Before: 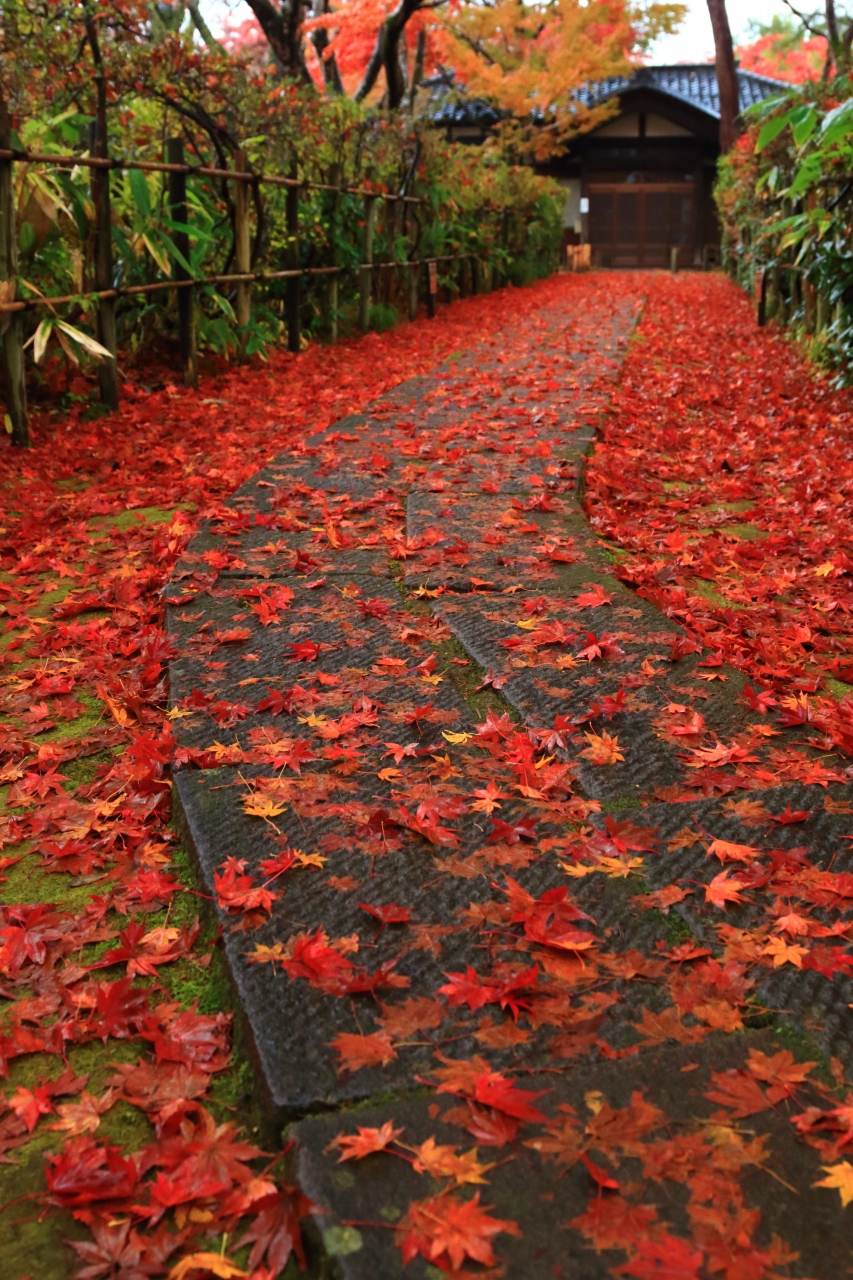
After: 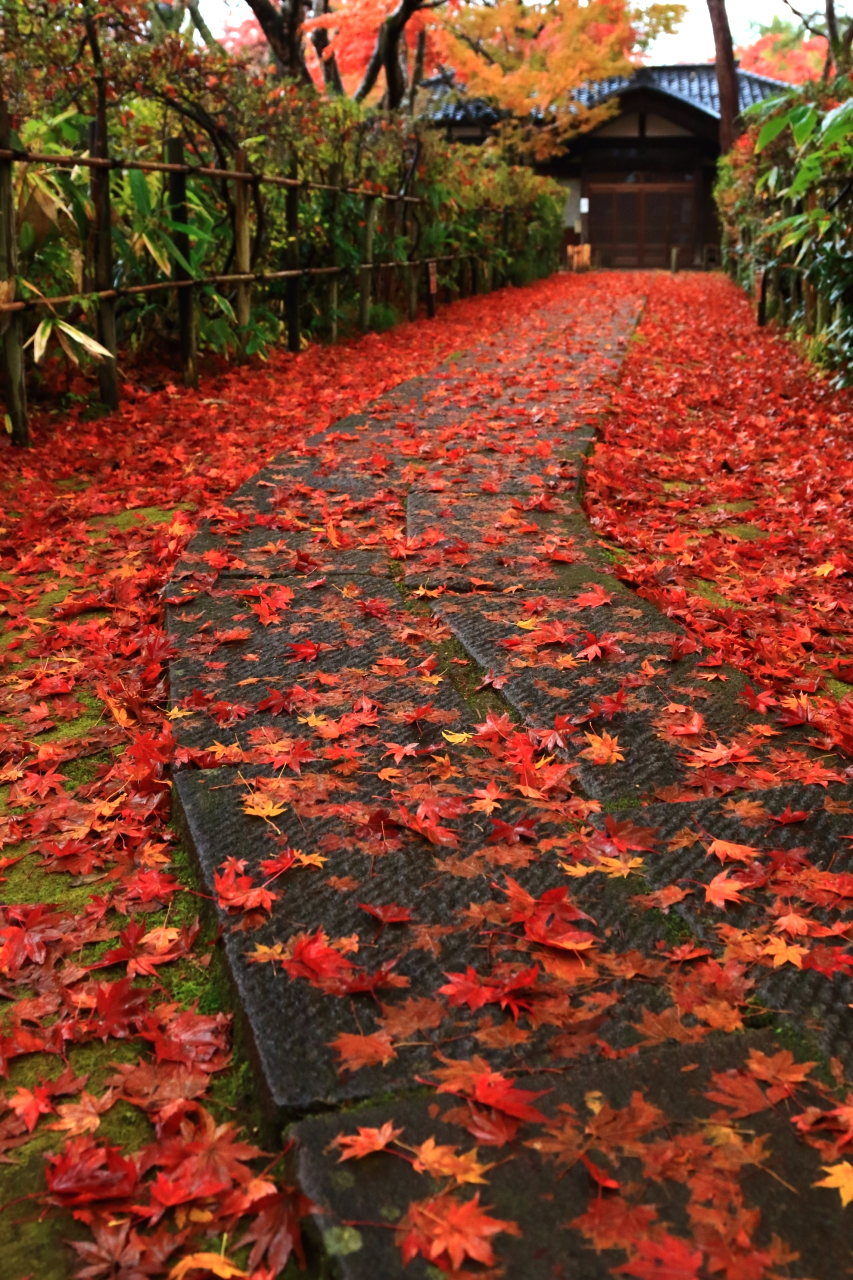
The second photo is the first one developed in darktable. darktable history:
tone equalizer: -8 EV -0.434 EV, -7 EV -0.38 EV, -6 EV -0.356 EV, -5 EV -0.242 EV, -3 EV 0.214 EV, -2 EV 0.324 EV, -1 EV 0.38 EV, +0 EV 0.395 EV, edges refinement/feathering 500, mask exposure compensation -1.57 EV, preserve details no
exposure: compensate highlight preservation false
